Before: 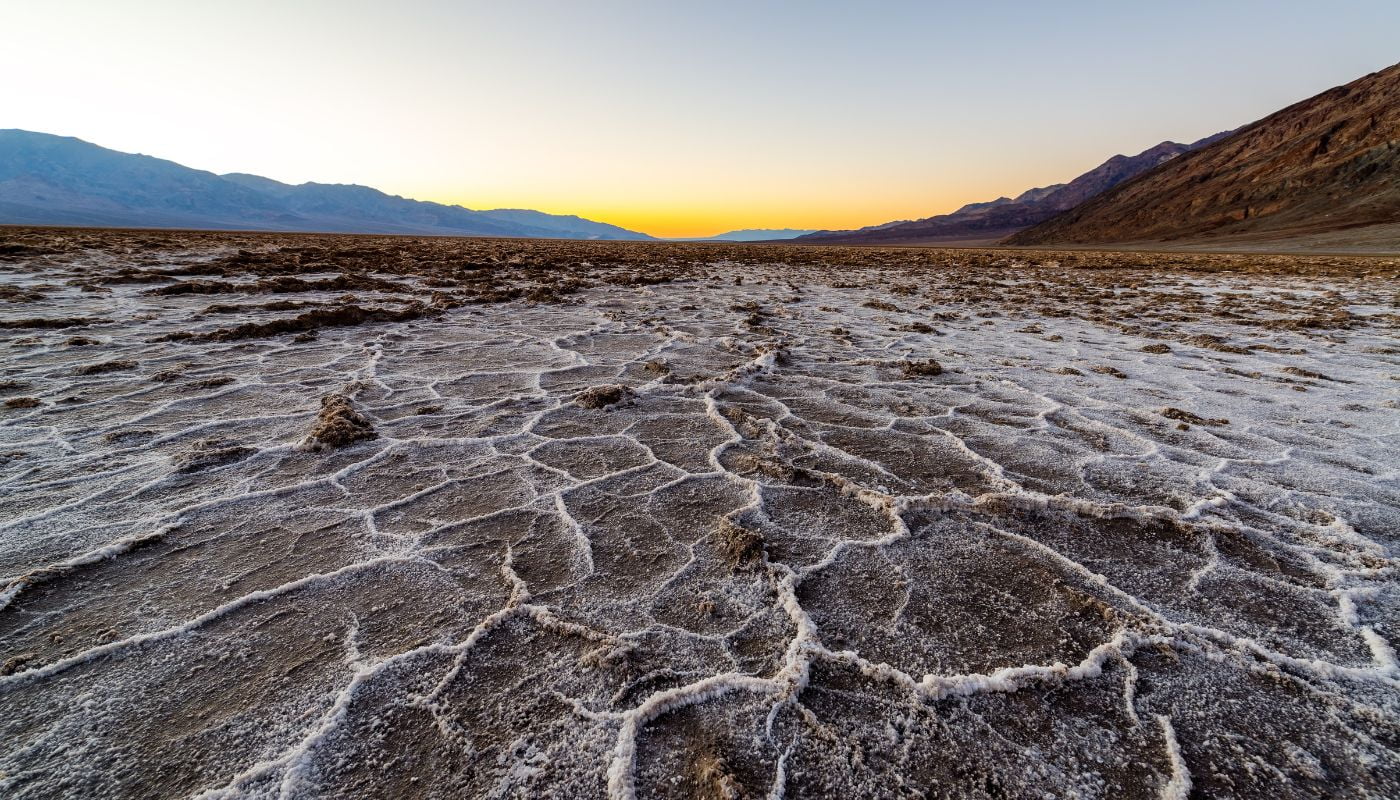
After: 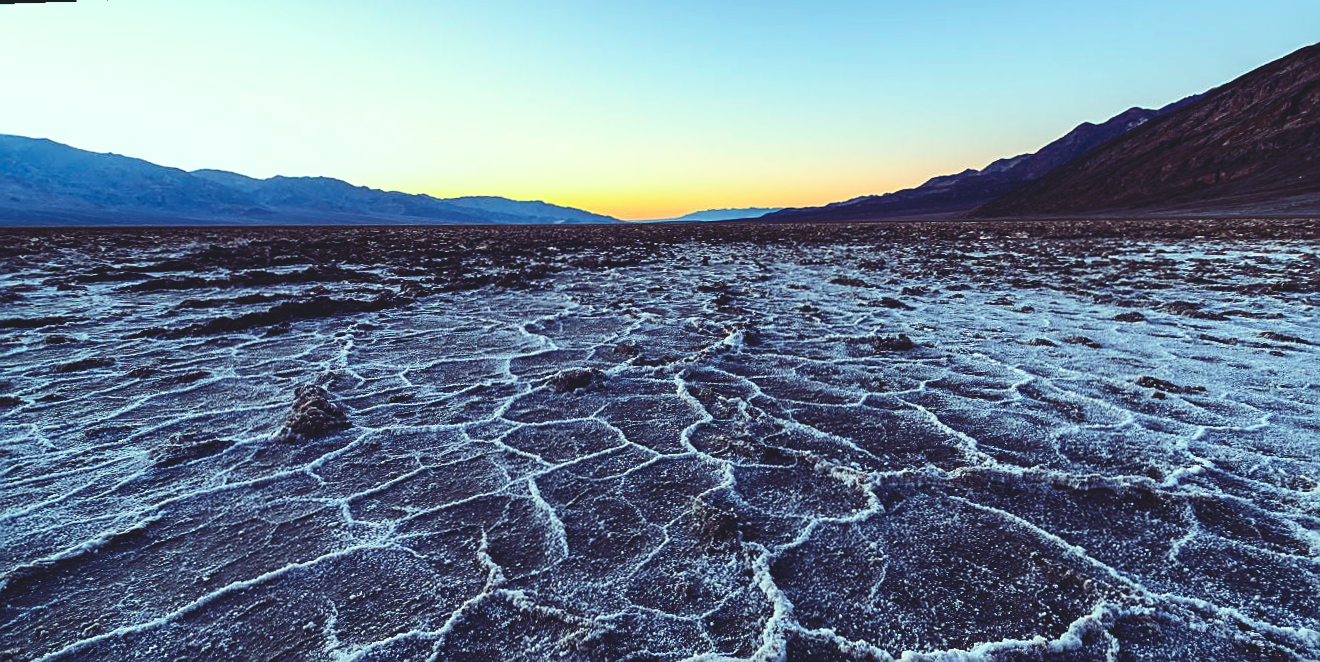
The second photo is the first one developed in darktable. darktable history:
crop and rotate: angle 0.2°, left 0.275%, right 3.127%, bottom 14.18%
rgb curve: curves: ch0 [(0, 0.186) (0.314, 0.284) (0.576, 0.466) (0.805, 0.691) (0.936, 0.886)]; ch1 [(0, 0.186) (0.314, 0.284) (0.581, 0.534) (0.771, 0.746) (0.936, 0.958)]; ch2 [(0, 0.216) (0.275, 0.39) (1, 1)], mode RGB, independent channels, compensate middle gray true, preserve colors none
contrast brightness saturation: contrast 0.28
sharpen: on, module defaults
rotate and perspective: rotation -1.32°, lens shift (horizontal) -0.031, crop left 0.015, crop right 0.985, crop top 0.047, crop bottom 0.982
